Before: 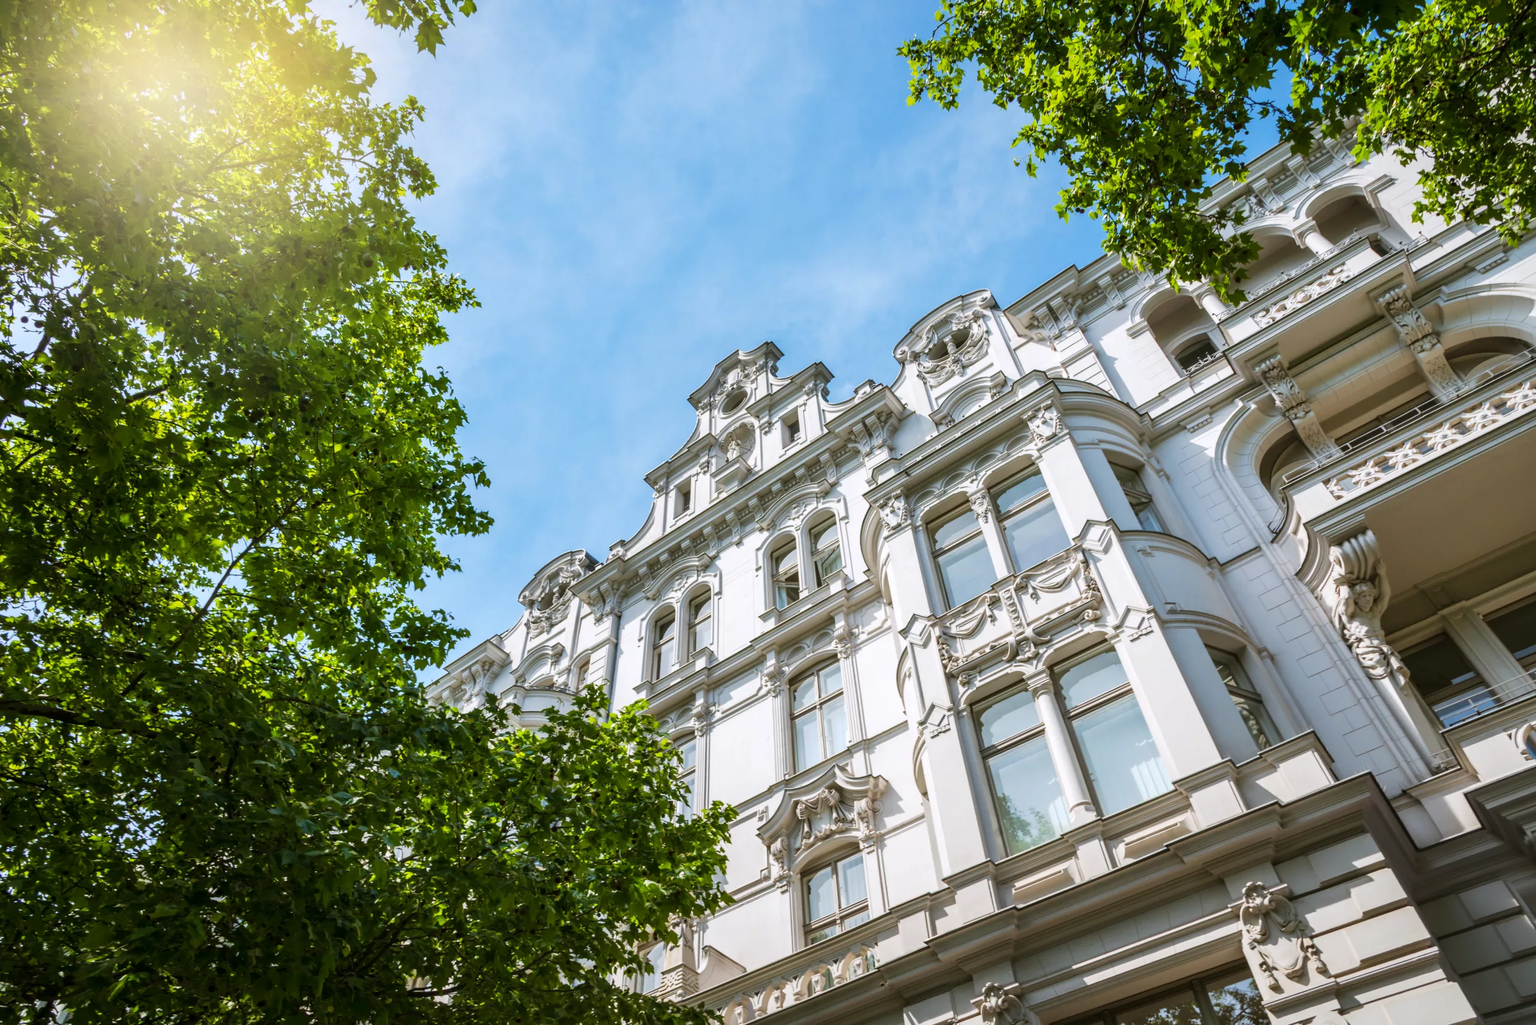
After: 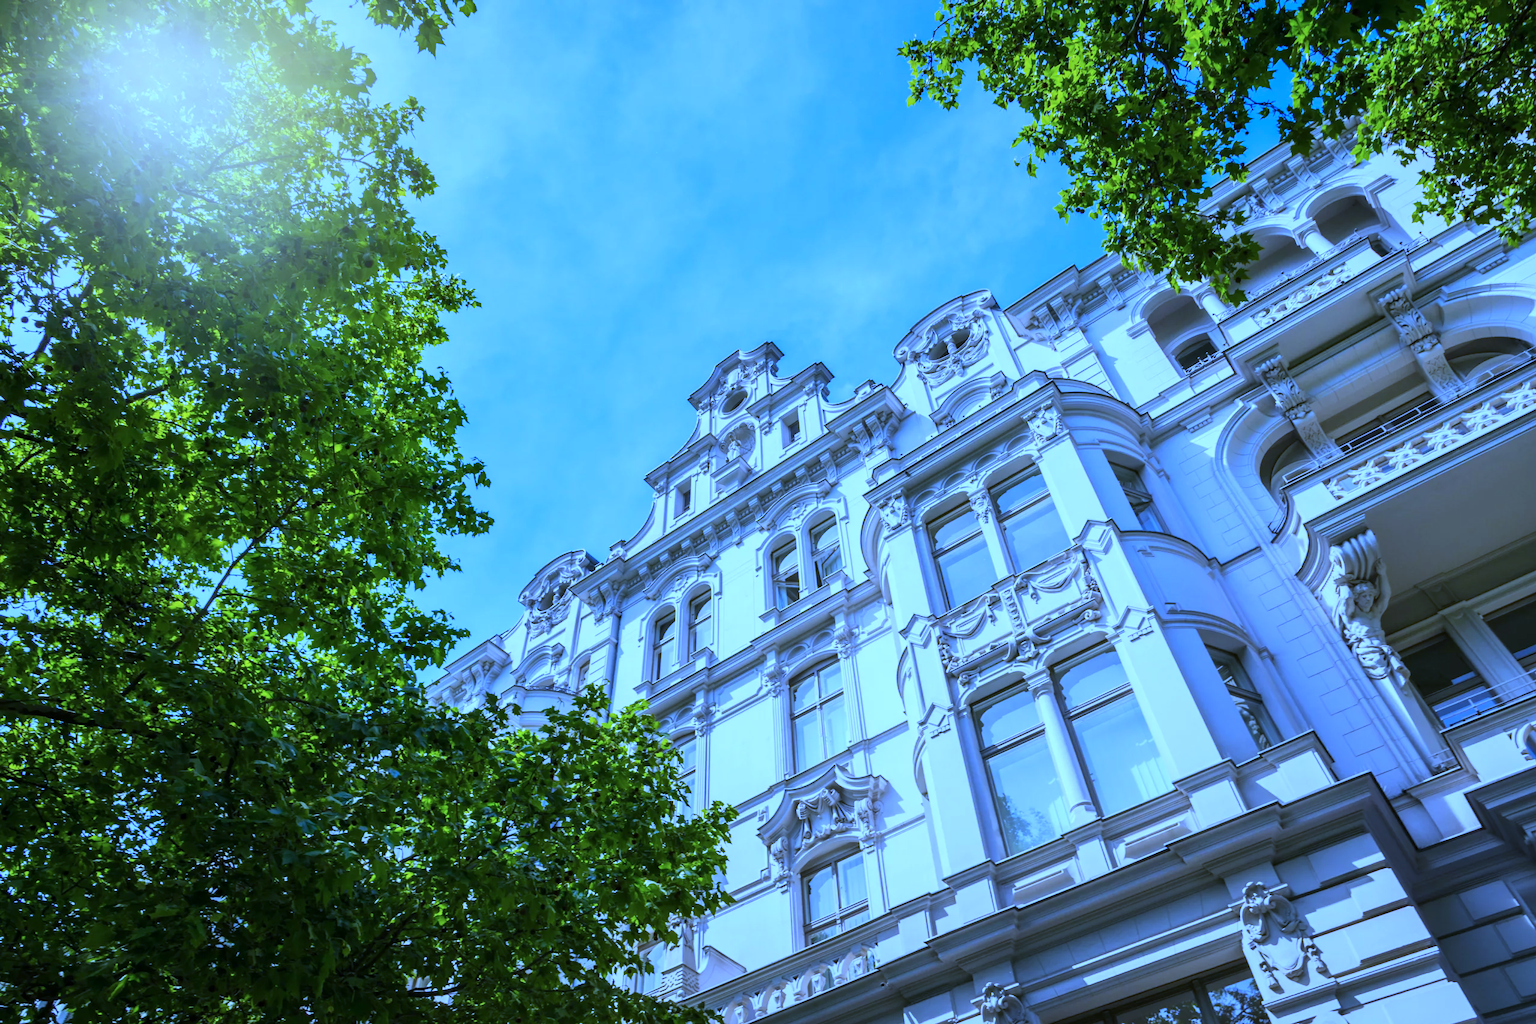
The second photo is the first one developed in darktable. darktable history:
color calibration: x 0.37, y 0.382, temperature 4313.32 K
white balance: red 0.766, blue 1.537
tone equalizer: on, module defaults
